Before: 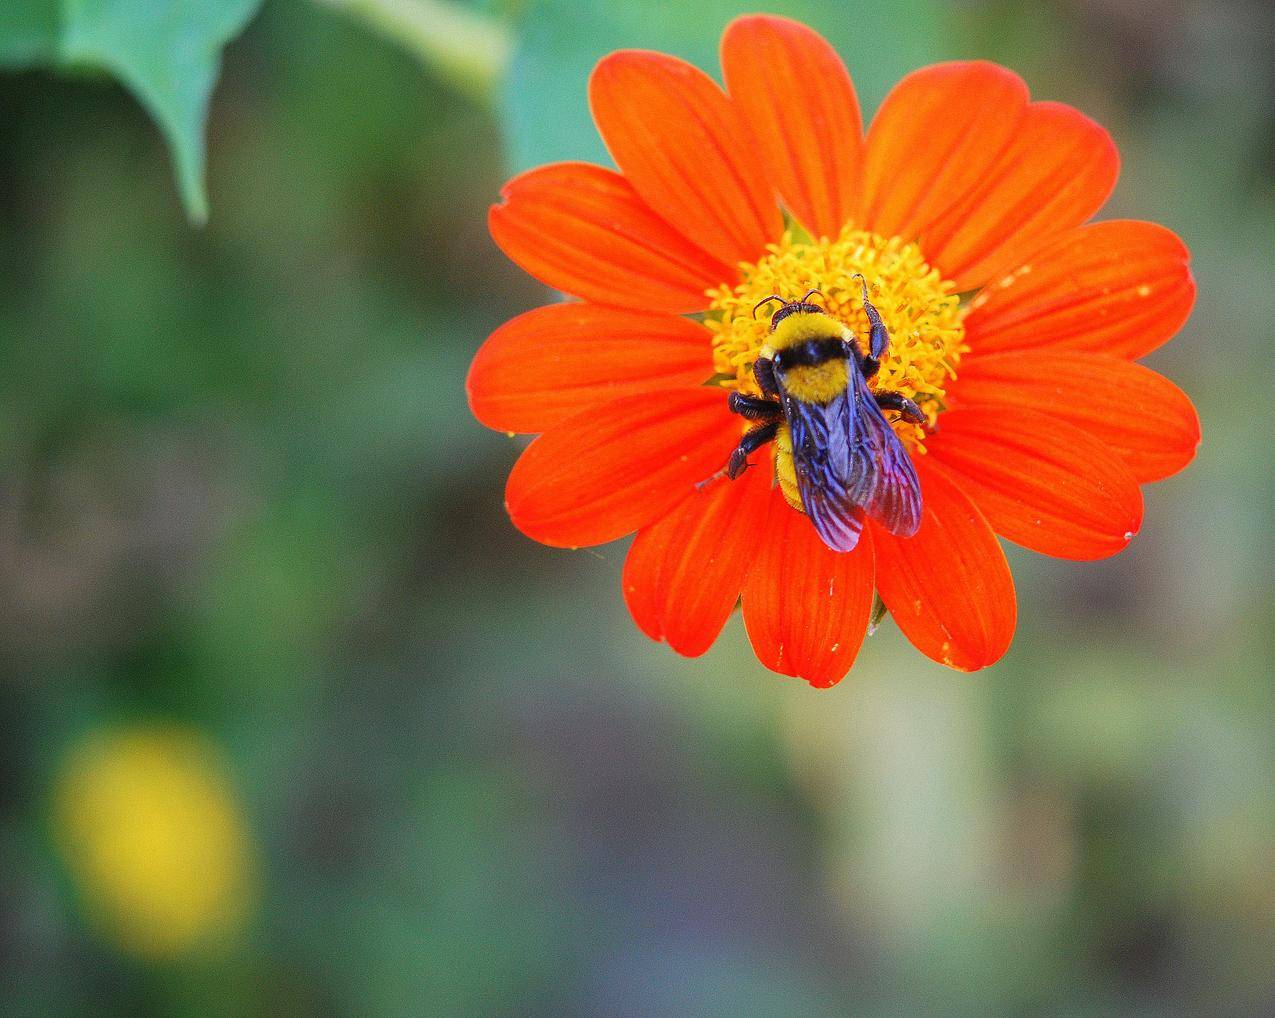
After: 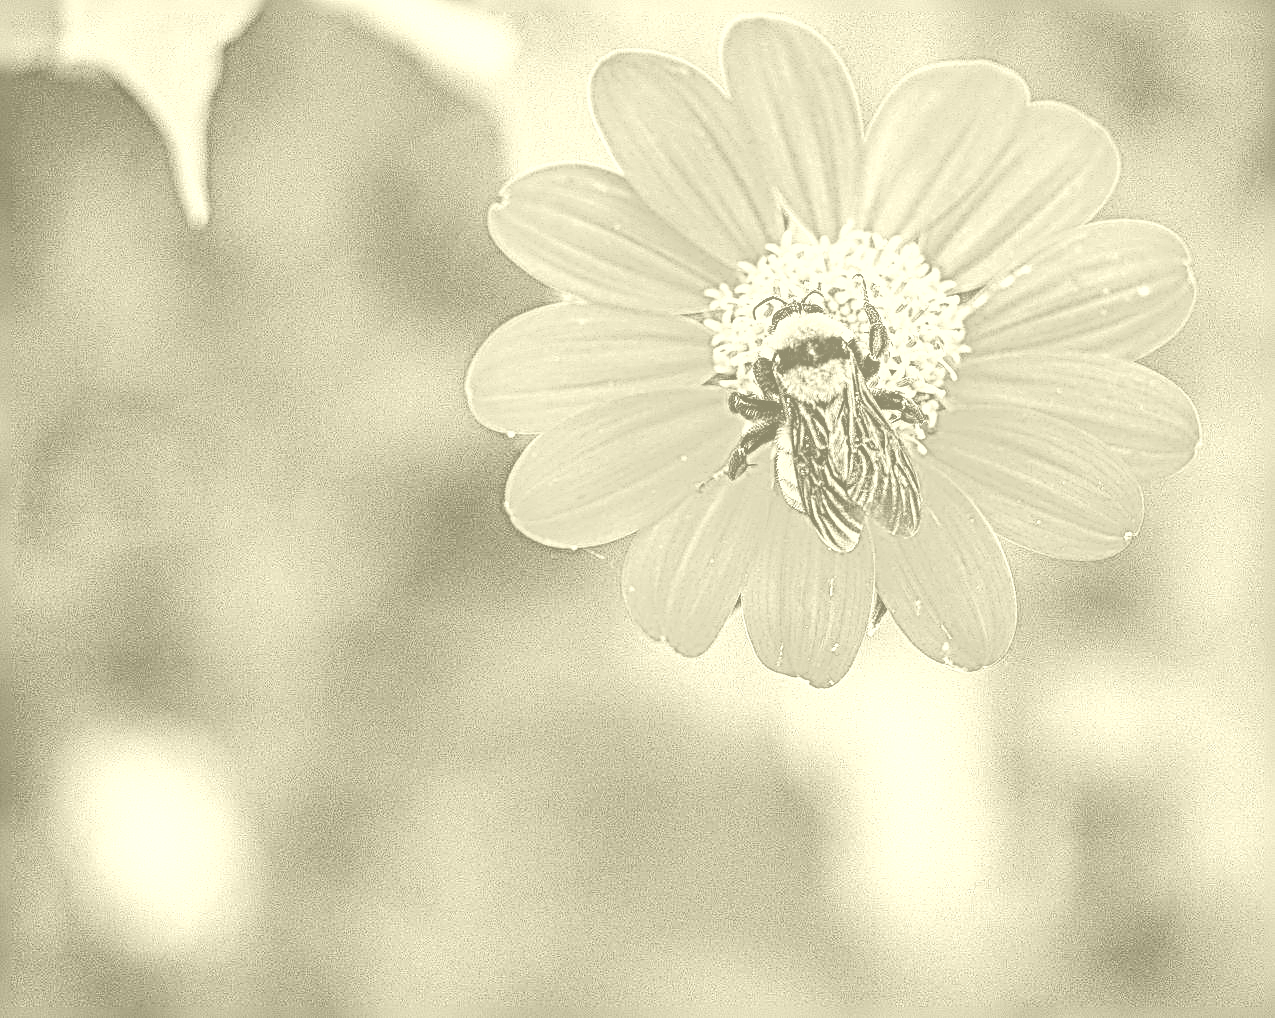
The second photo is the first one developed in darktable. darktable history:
sharpen: radius 4.001, amount 2
haze removal: compatibility mode true, adaptive false
local contrast: highlights 40%, shadows 60%, detail 136%, midtone range 0.514
colorize: hue 43.2°, saturation 40%, version 1
base curve: curves: ch0 [(0, 0) (0.005, 0.002) (0.15, 0.3) (0.4, 0.7) (0.75, 0.95) (1, 1)], preserve colors none
shadows and highlights: soften with gaussian
velvia: on, module defaults
